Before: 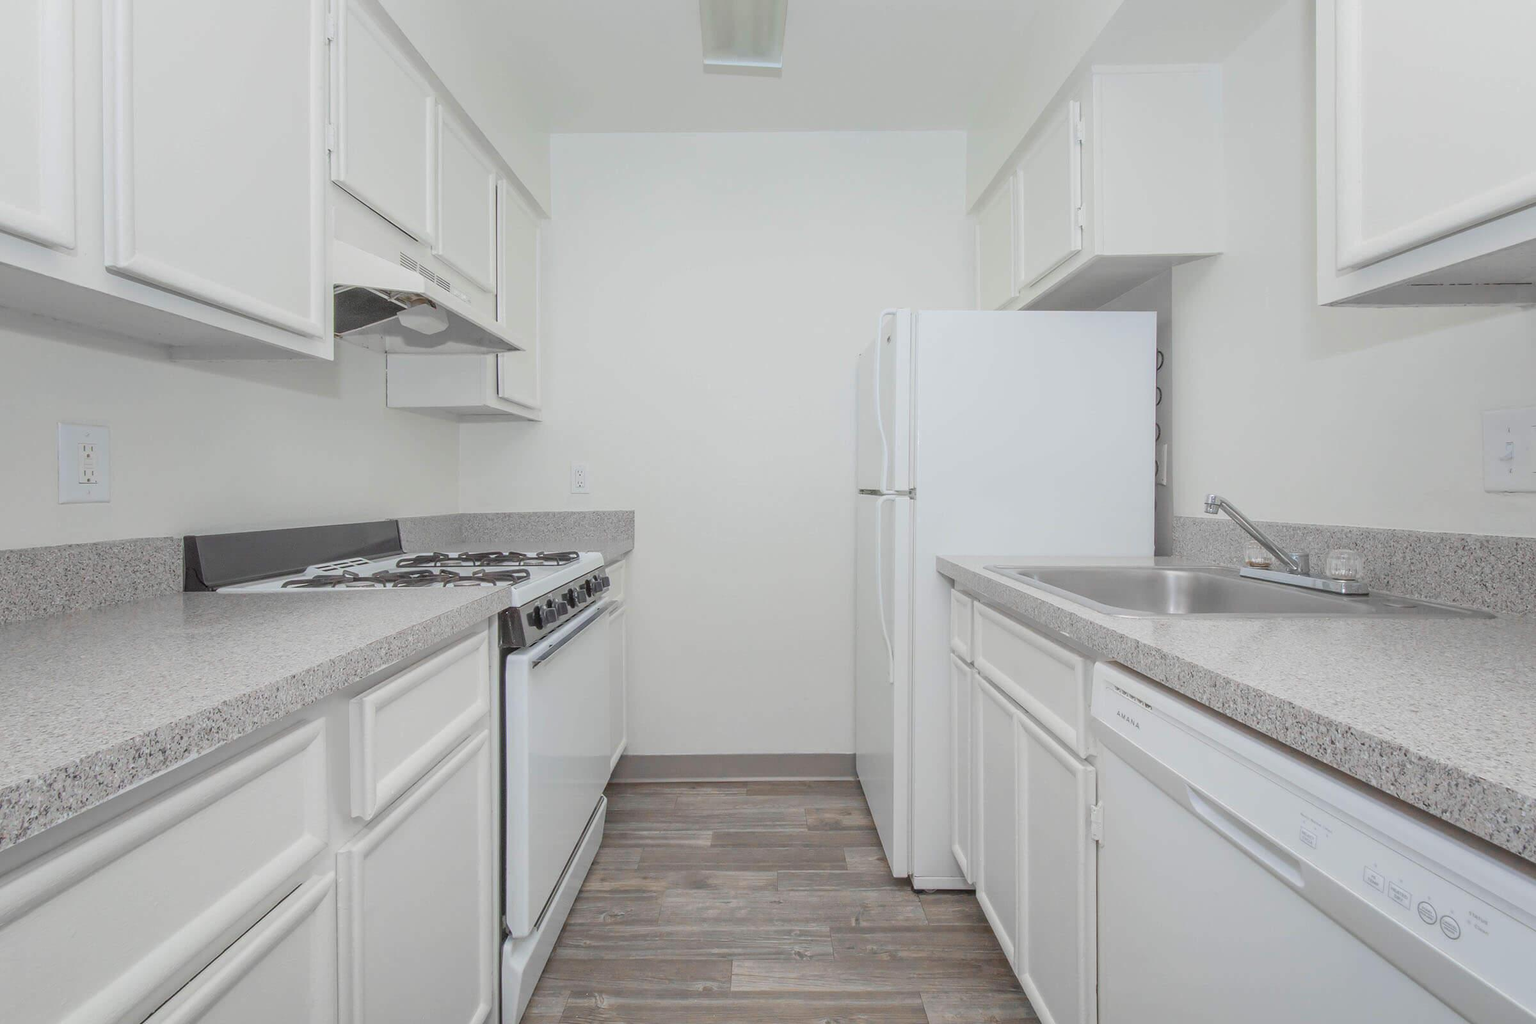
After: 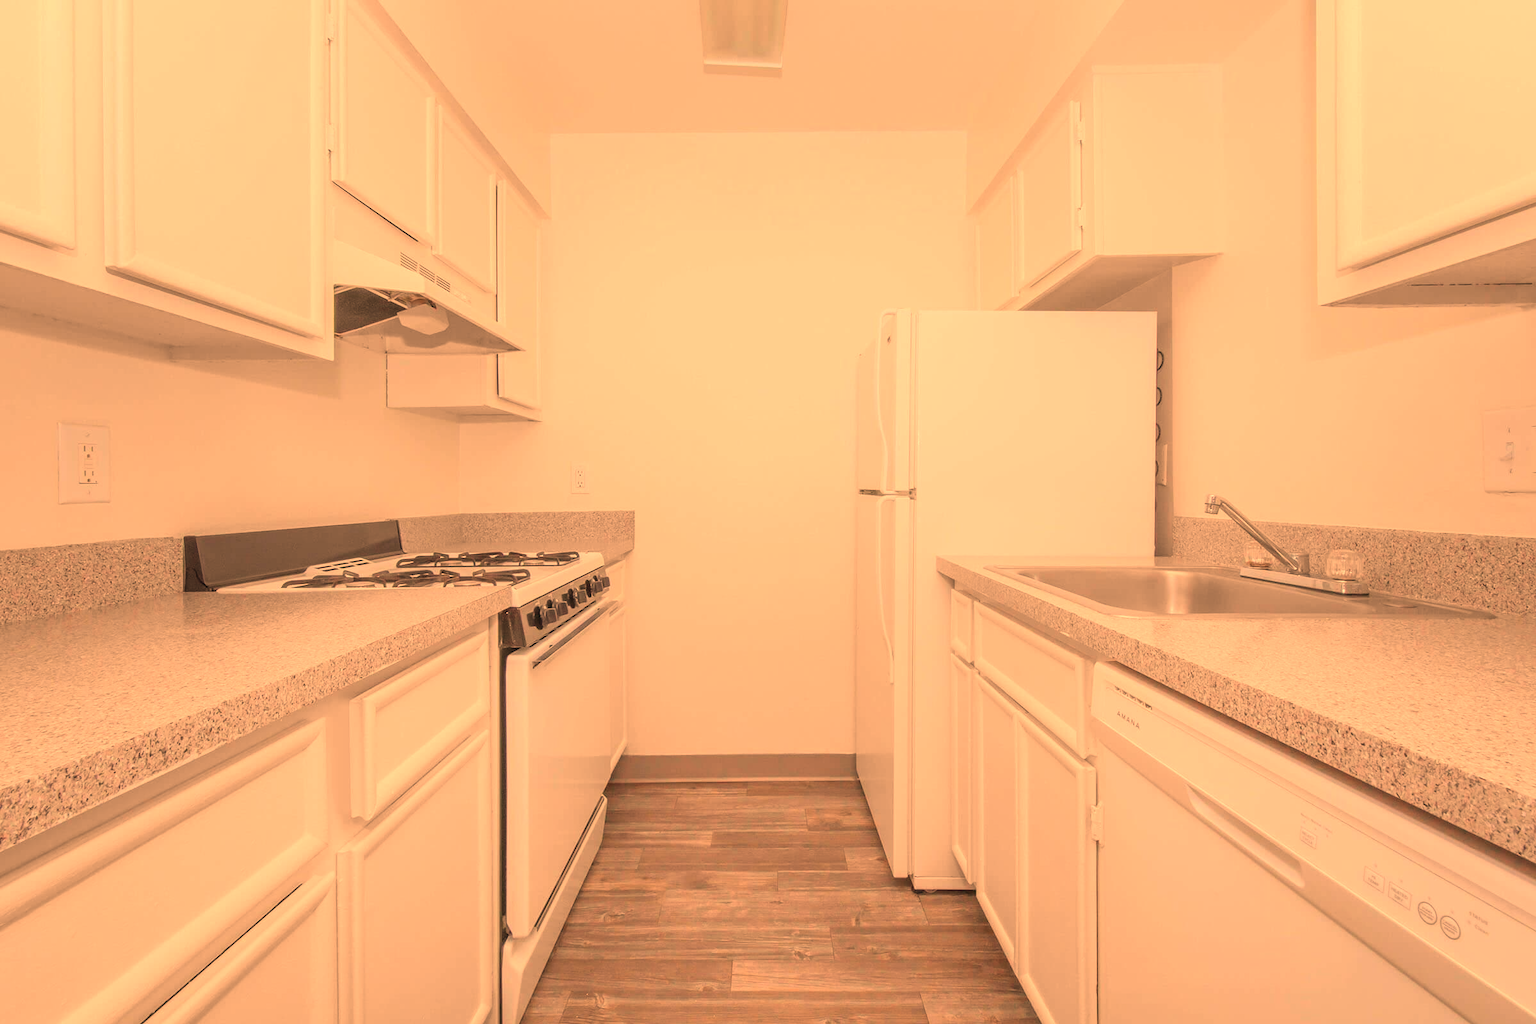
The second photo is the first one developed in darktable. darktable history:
white balance: red 1.467, blue 0.684
tone equalizer: on, module defaults
